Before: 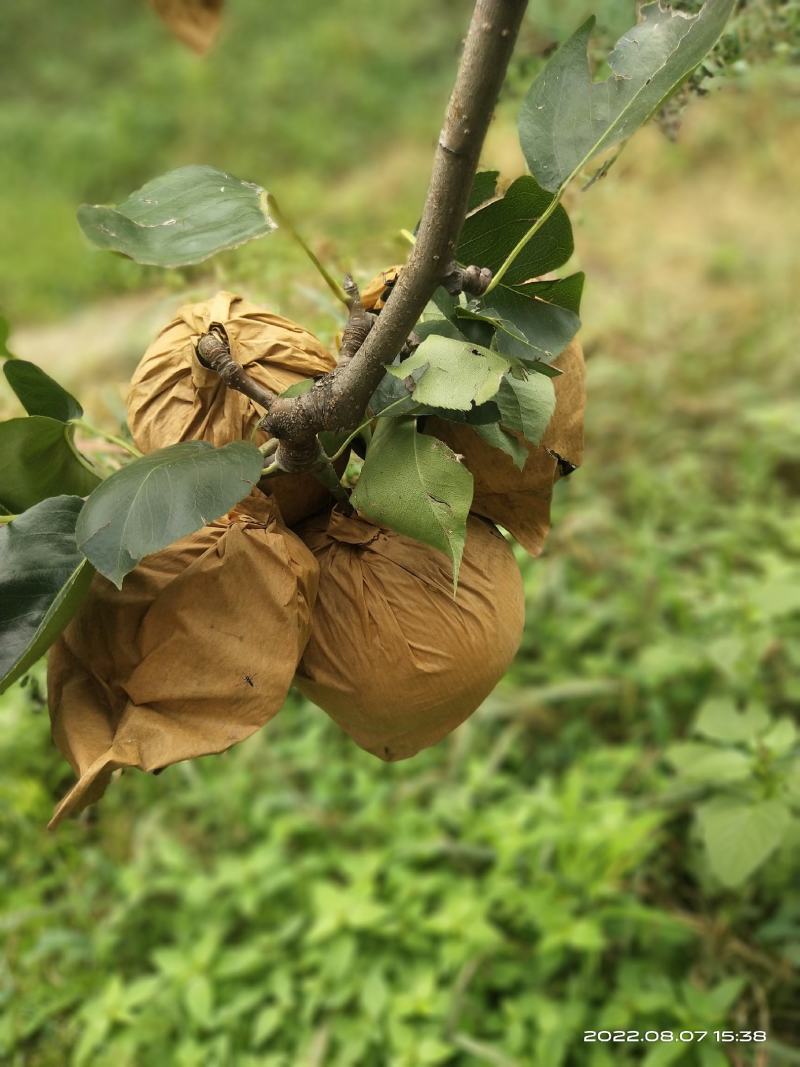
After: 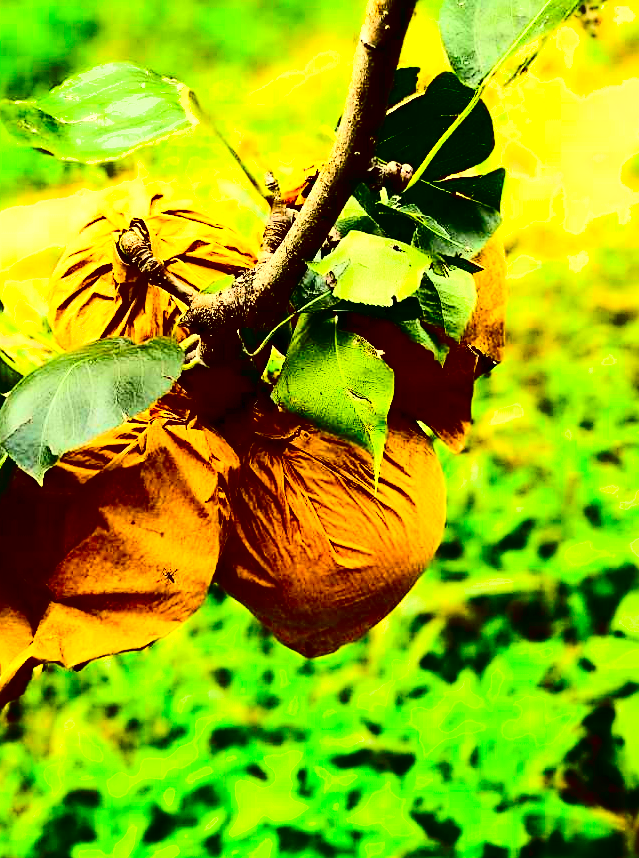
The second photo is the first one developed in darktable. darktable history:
crop and rotate: left 9.968%, top 9.791%, right 10.066%, bottom 9.761%
contrast brightness saturation: contrast 0.777, brightness -0.992, saturation 0.982
exposure: black level correction 0, exposure 1.2 EV, compensate highlight preservation false
shadows and highlights: low approximation 0.01, soften with gaussian
sharpen: on, module defaults
